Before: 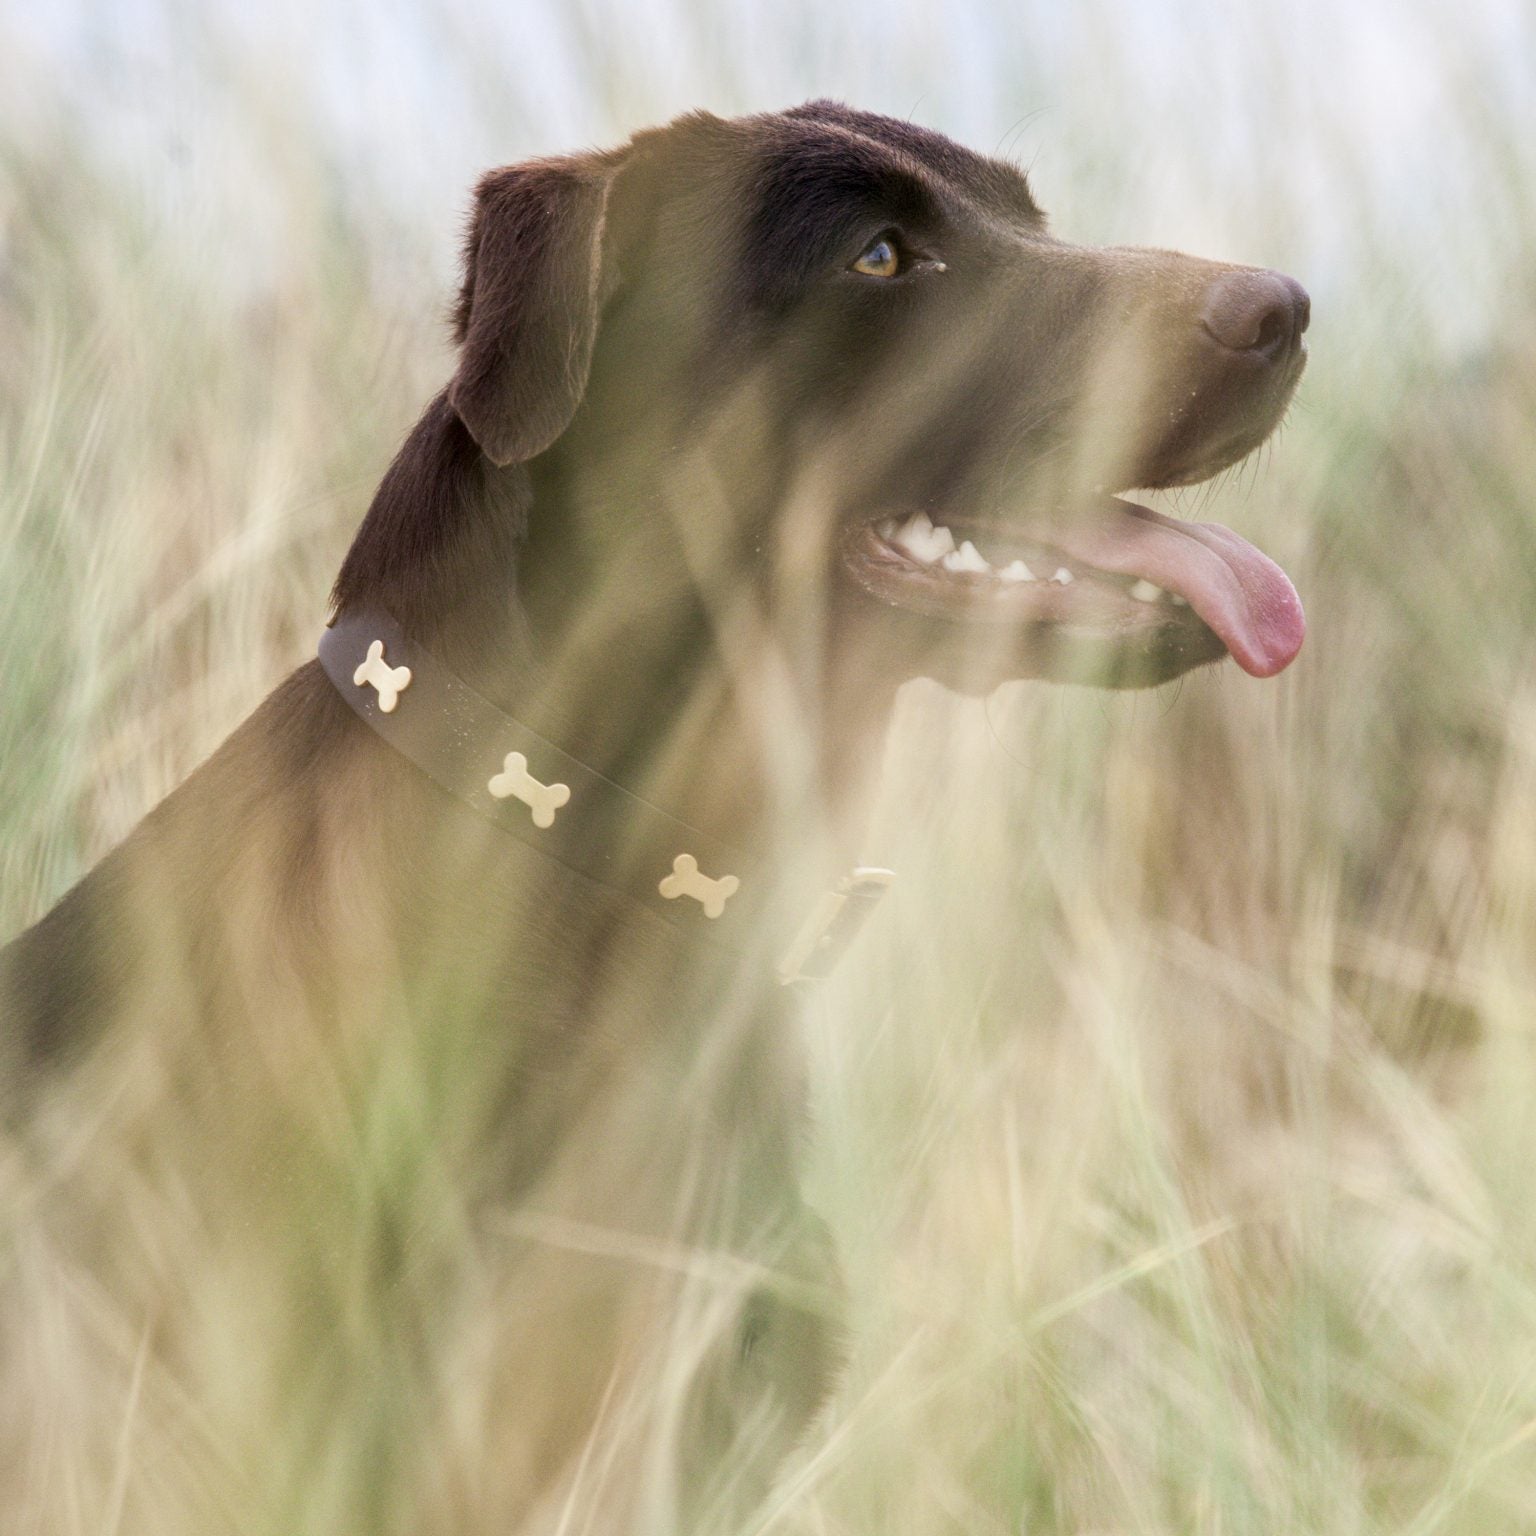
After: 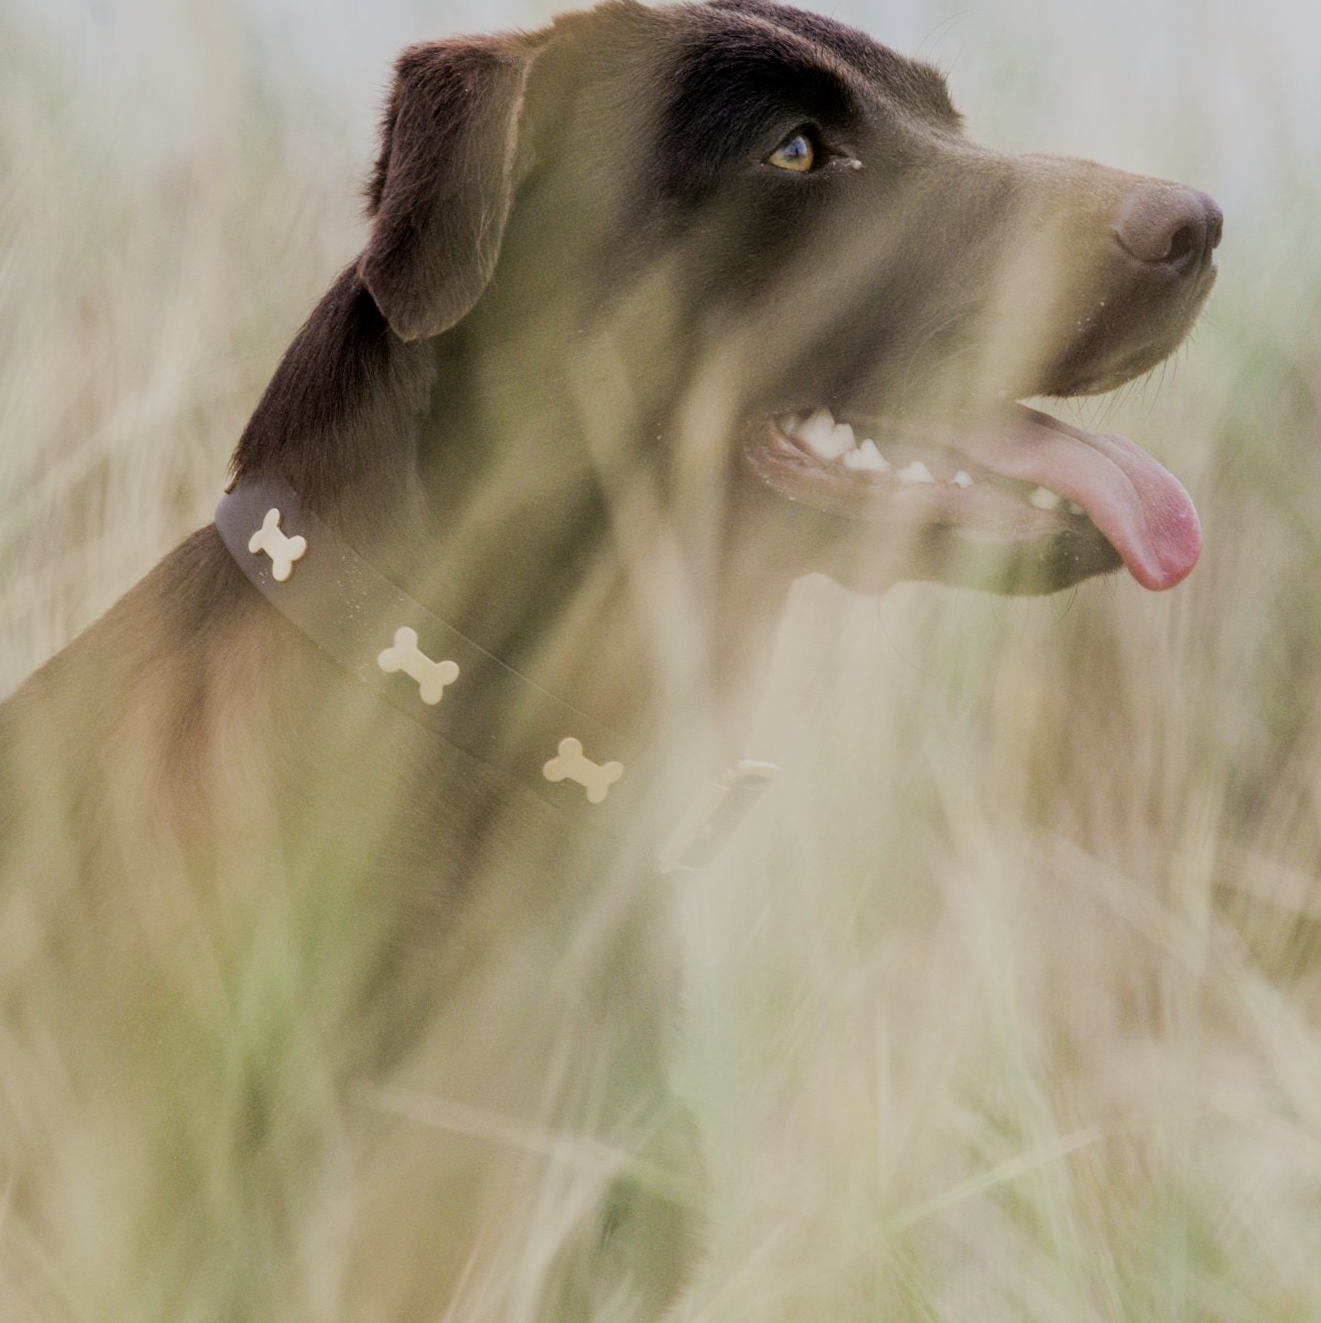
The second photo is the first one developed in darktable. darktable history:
filmic rgb: black relative exposure -7.23 EV, white relative exposure 5.06 EV, hardness 3.19
crop and rotate: angle -2.92°, left 5.065%, top 5.214%, right 4.65%, bottom 4.322%
